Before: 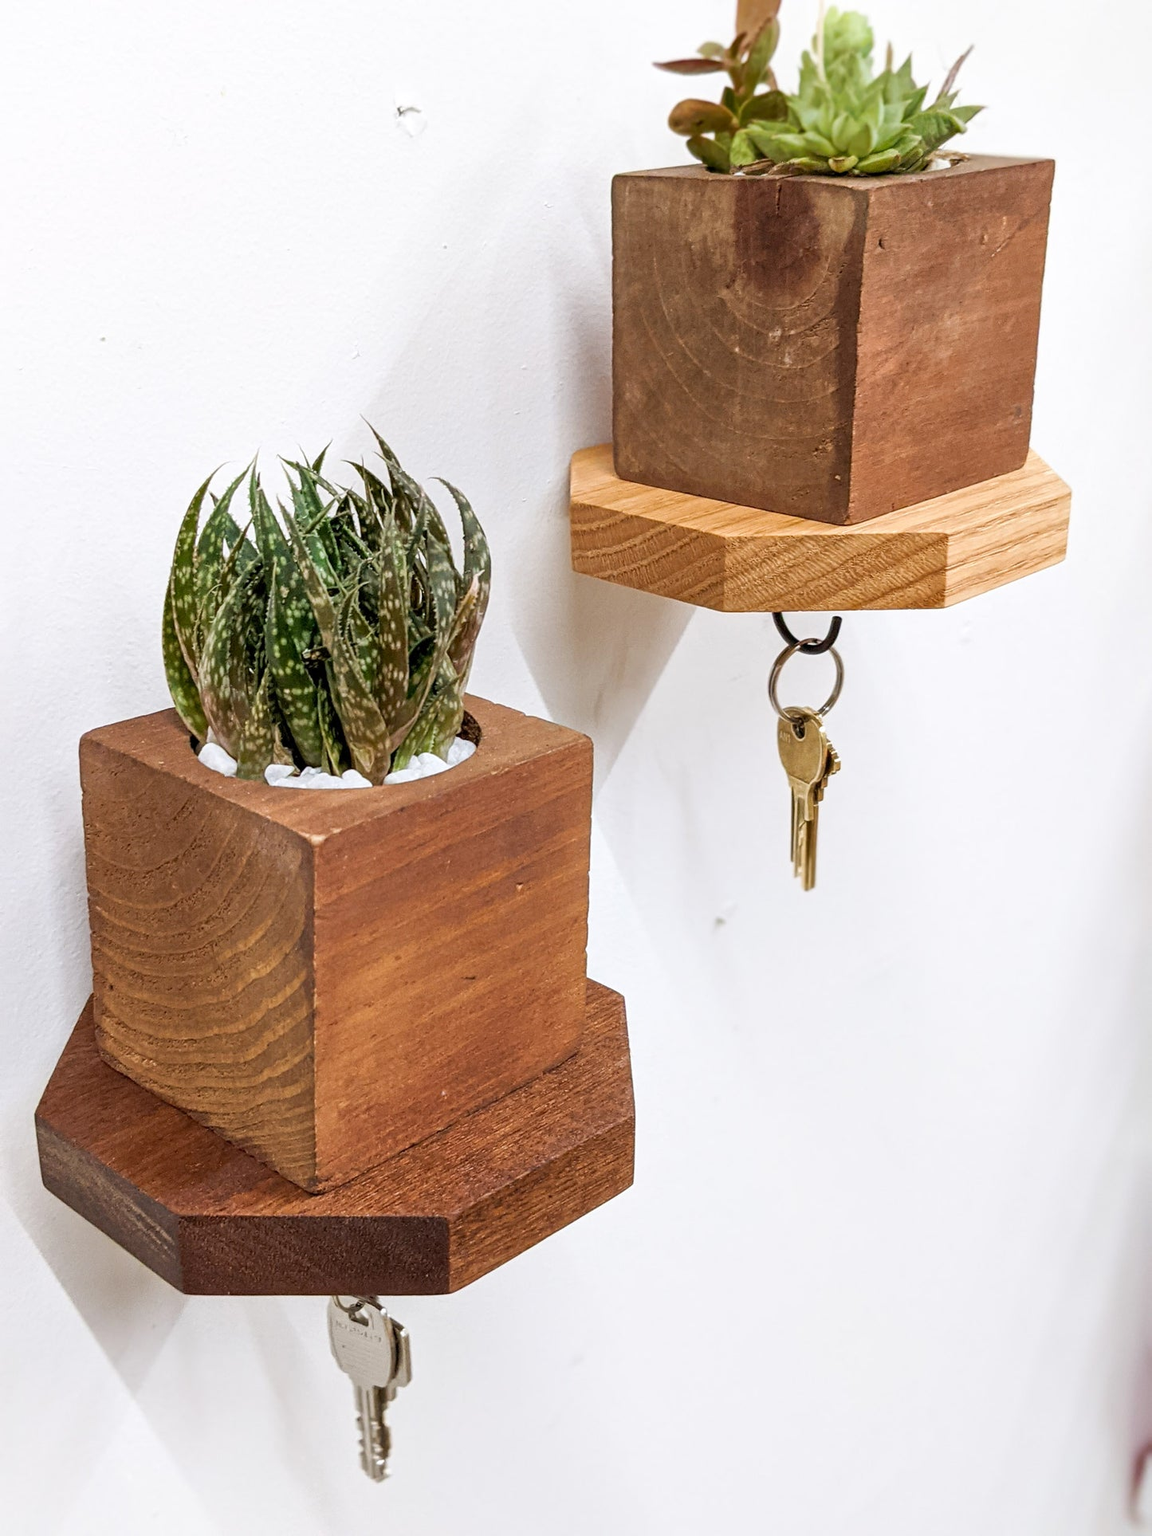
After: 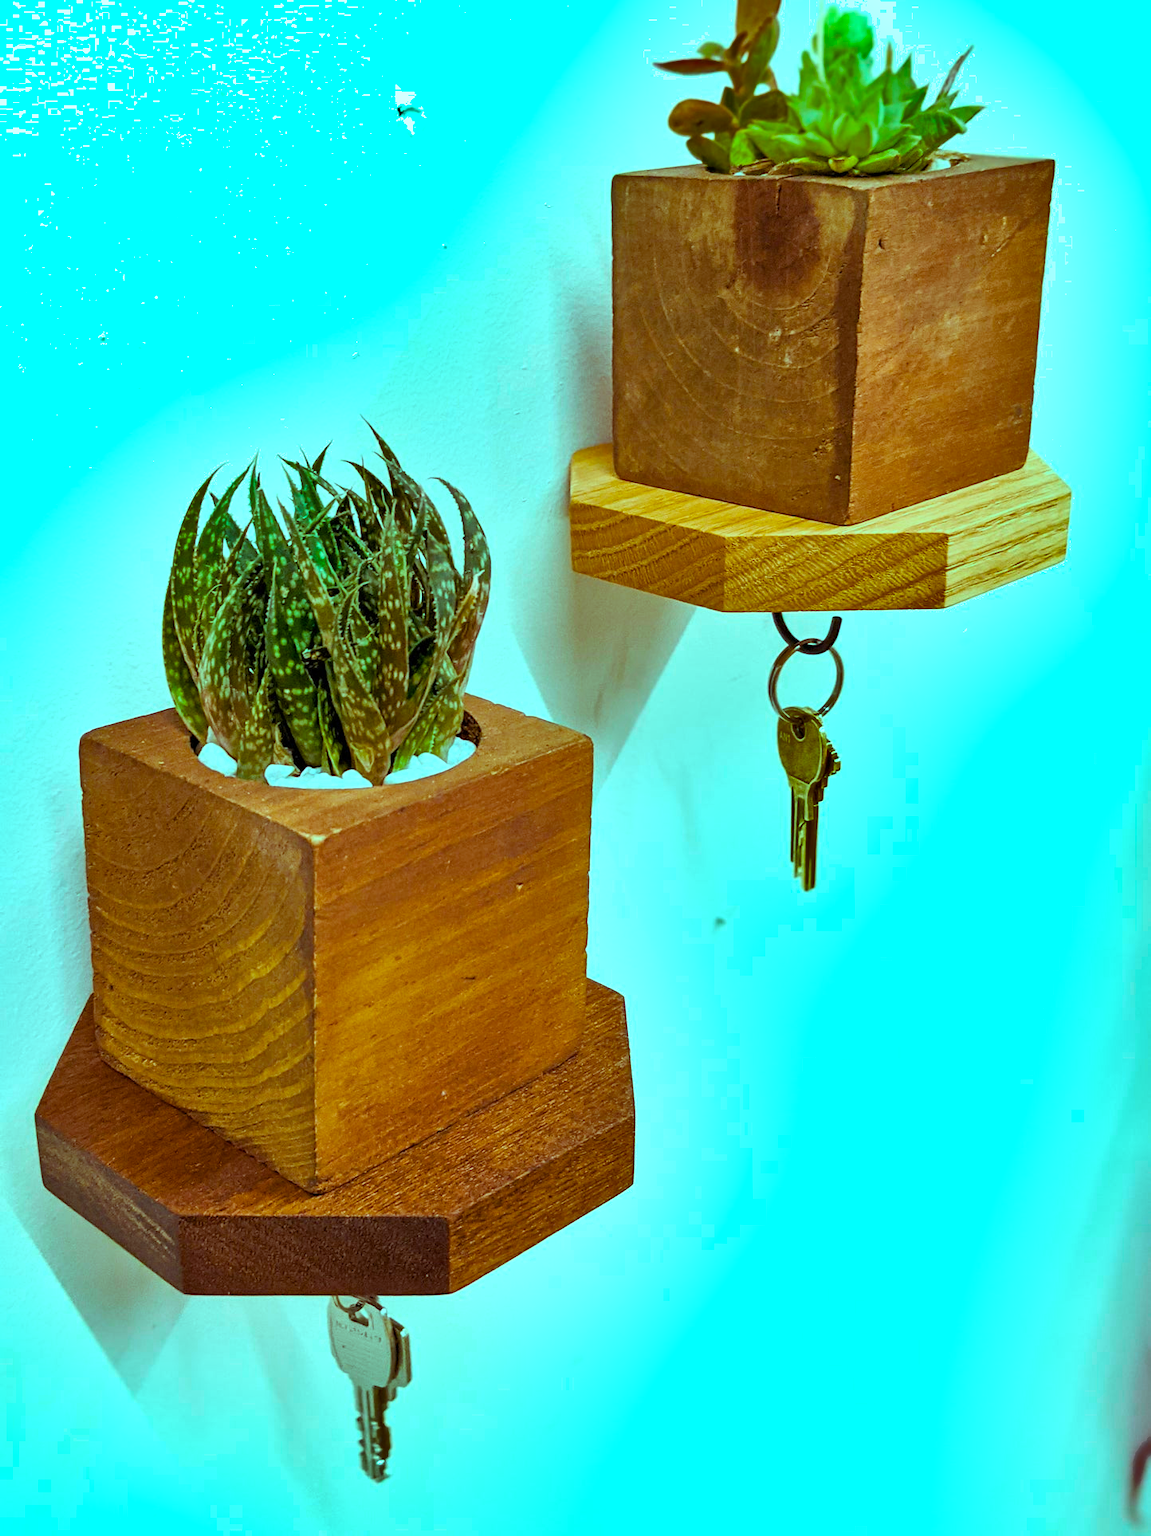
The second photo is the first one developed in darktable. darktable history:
shadows and highlights: shadows 43.47, white point adjustment -1.4, soften with gaussian
color balance rgb: highlights gain › chroma 7.383%, highlights gain › hue 182.06°, linear chroma grading › global chroma 0.584%, perceptual saturation grading › global saturation 24.977%, global vibrance 43.478%
color zones: curves: ch0 [(0.068, 0.464) (0.25, 0.5) (0.48, 0.508) (0.75, 0.536) (0.886, 0.476) (0.967, 0.456)]; ch1 [(0.066, 0.456) (0.25, 0.5) (0.616, 0.508) (0.746, 0.56) (0.934, 0.444)], process mode strong
